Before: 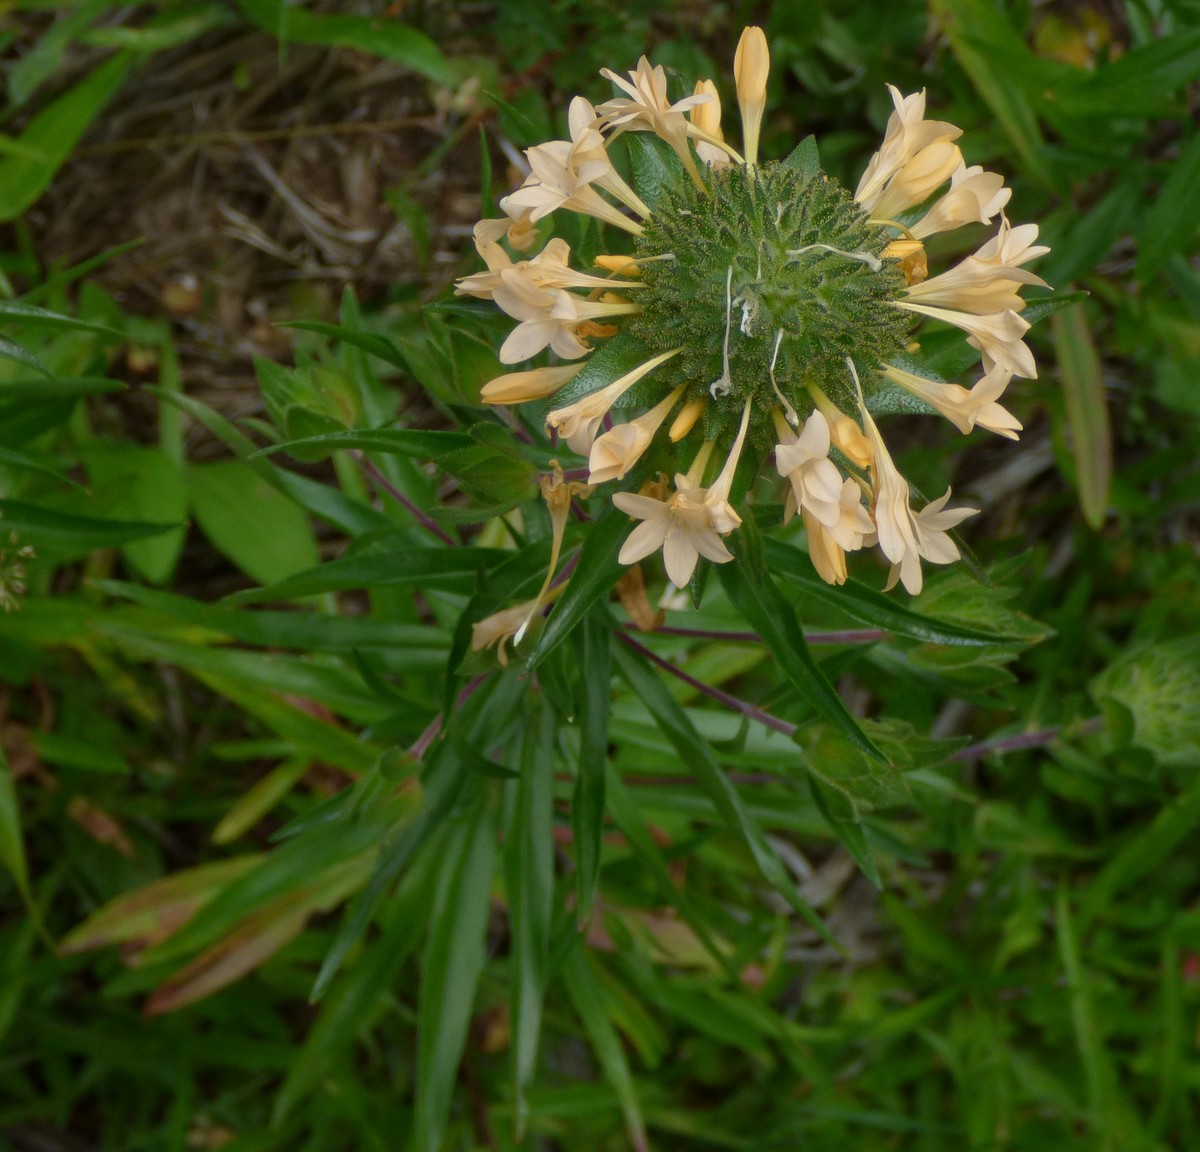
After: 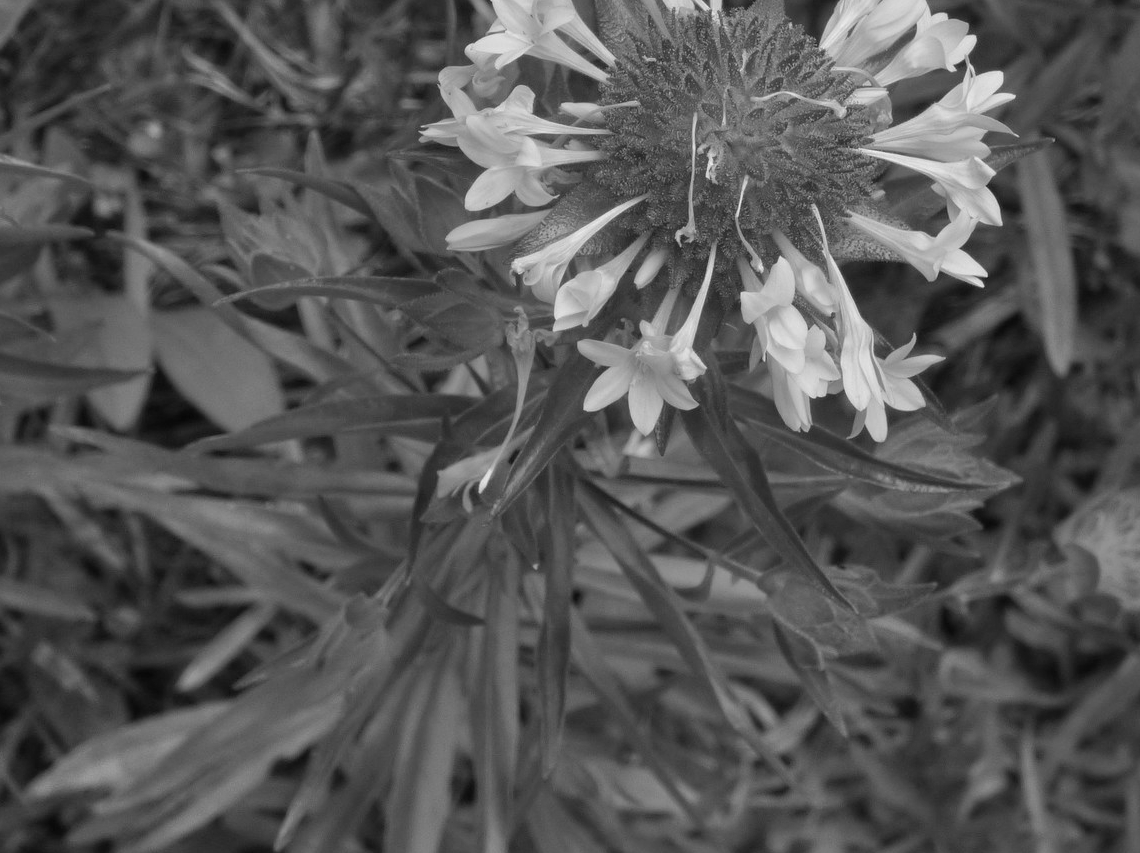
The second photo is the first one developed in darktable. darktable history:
exposure: exposure 0.2 EV, compensate highlight preservation false
crop and rotate: left 2.991%, top 13.302%, right 1.981%, bottom 12.636%
color zones: curves: ch0 [(0, 0.5) (0.143, 0.5) (0.286, 0.5) (0.429, 0.5) (0.62, 0.489) (0.714, 0.445) (0.844, 0.496) (1, 0.5)]; ch1 [(0, 0.5) (0.143, 0.5) (0.286, 0.5) (0.429, 0.5) (0.571, 0.5) (0.714, 0.523) (0.857, 0.5) (1, 0.5)]
shadows and highlights: soften with gaussian
monochrome: a -4.13, b 5.16, size 1
